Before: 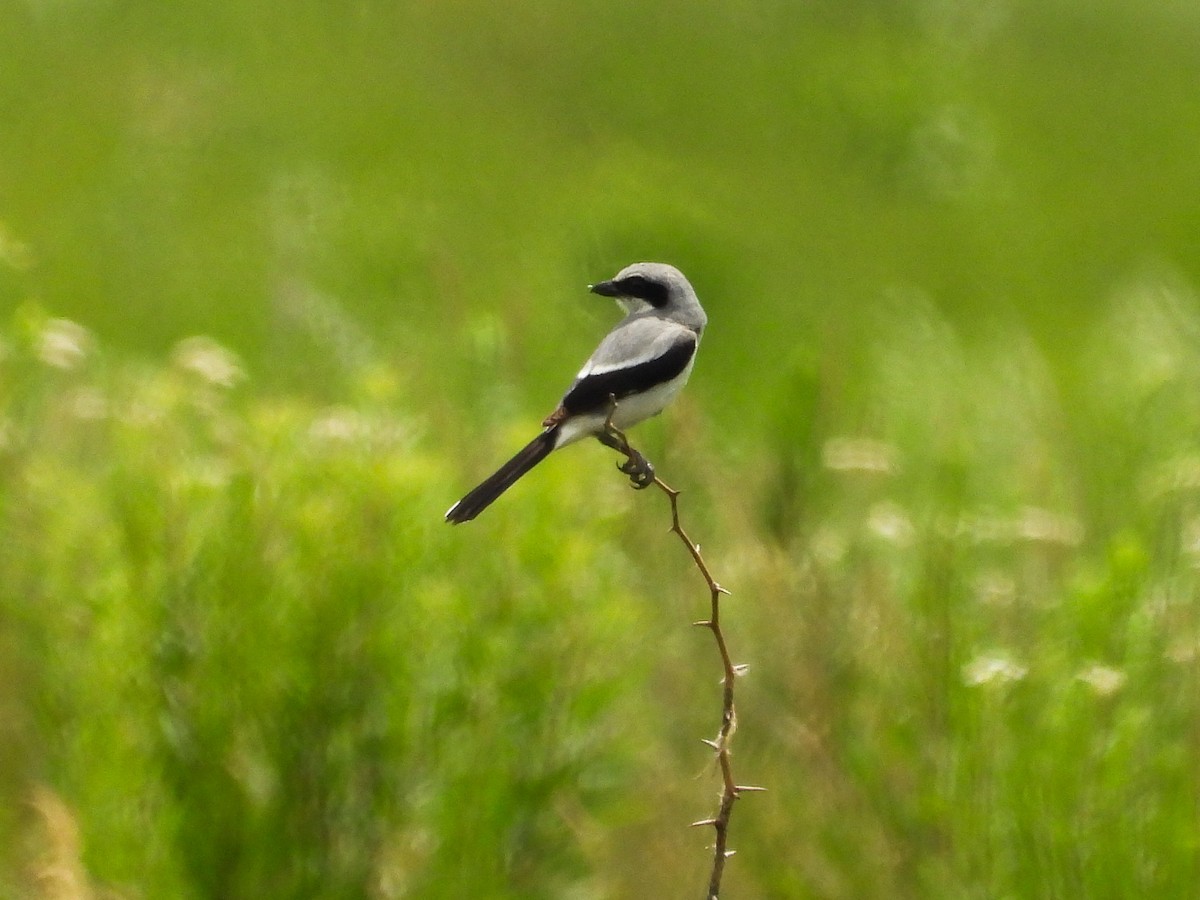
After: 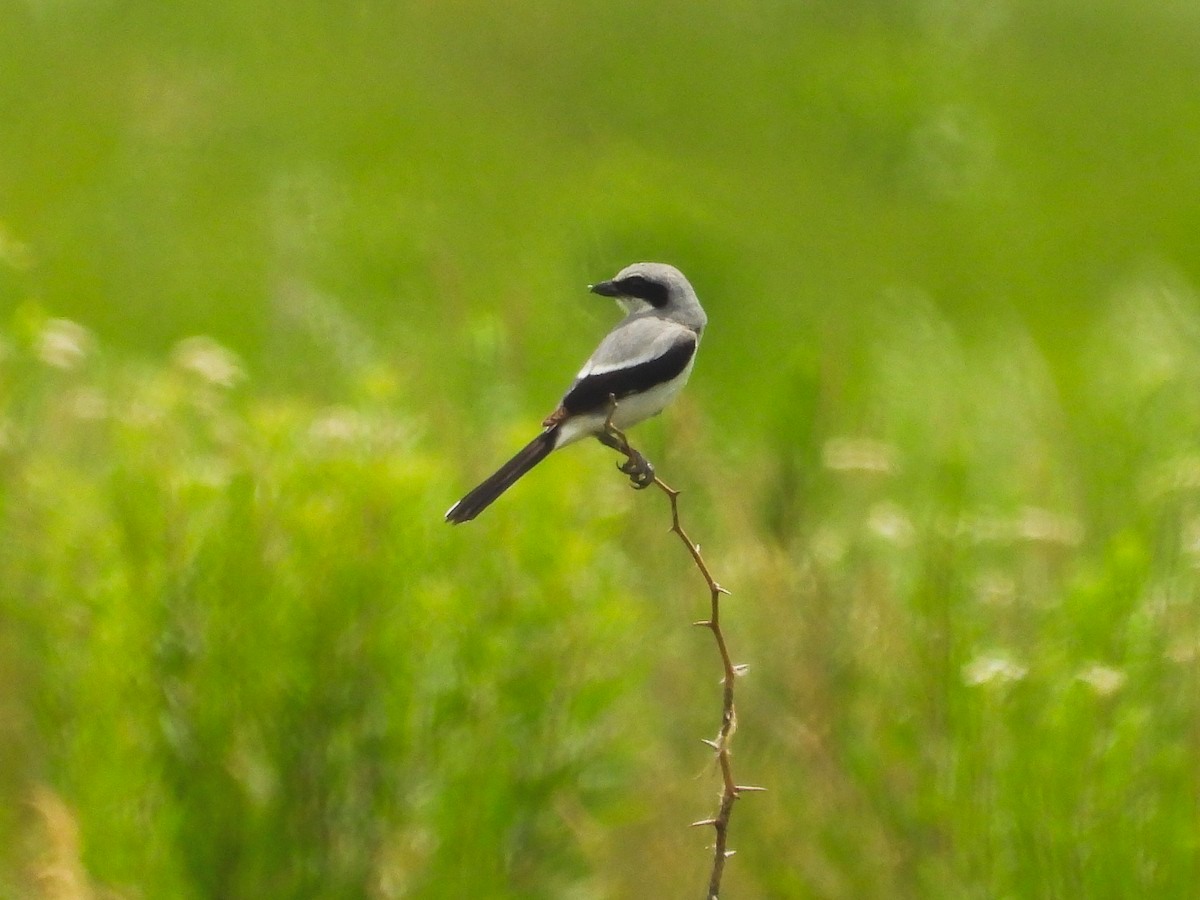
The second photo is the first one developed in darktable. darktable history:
contrast brightness saturation: contrast -0.103, brightness 0.052, saturation 0.081
